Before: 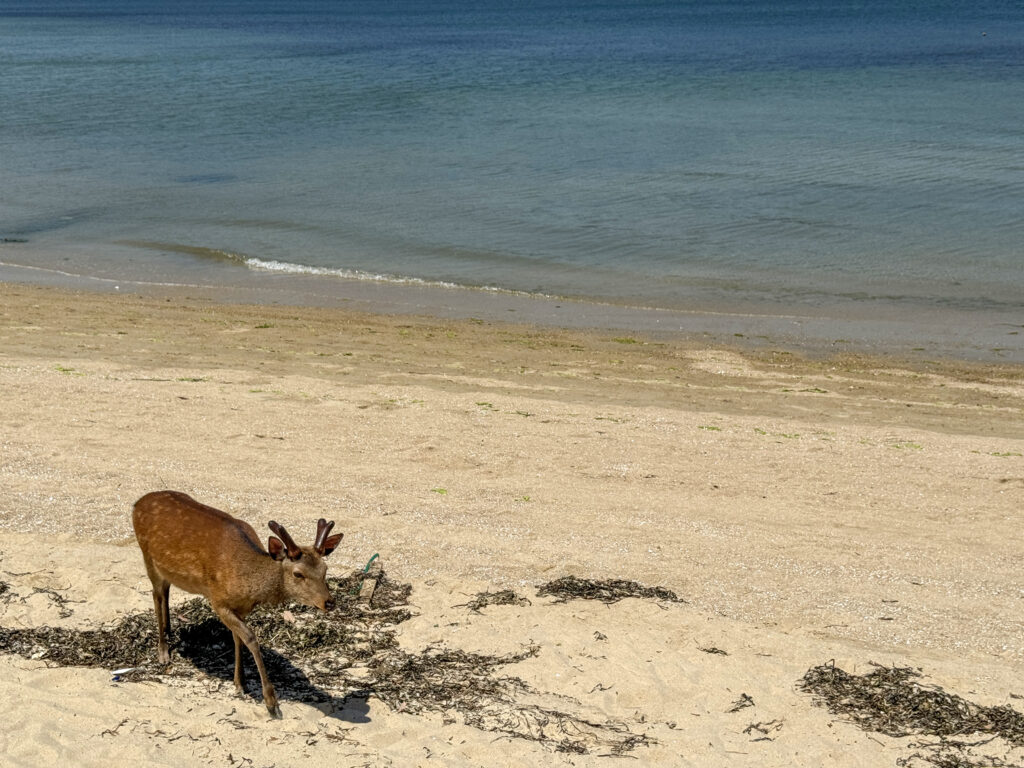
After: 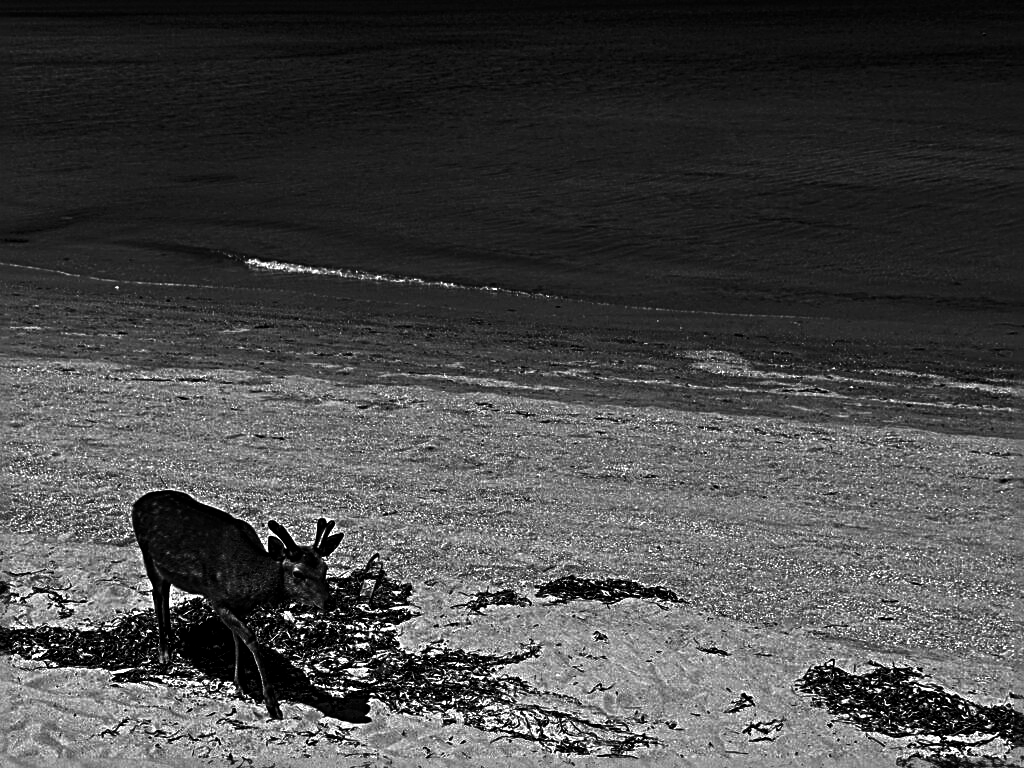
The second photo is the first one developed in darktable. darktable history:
contrast brightness saturation: contrast 0.02, brightness -1, saturation -1
color balance rgb: shadows lift › chroma 3%, shadows lift › hue 240.84°, highlights gain › chroma 3%, highlights gain › hue 73.2°, global offset › luminance -0.5%, perceptual saturation grading › global saturation 20%, perceptual saturation grading › highlights -25%, perceptual saturation grading › shadows 50%, global vibrance 25.26%
sharpen: radius 3.69, amount 0.928
